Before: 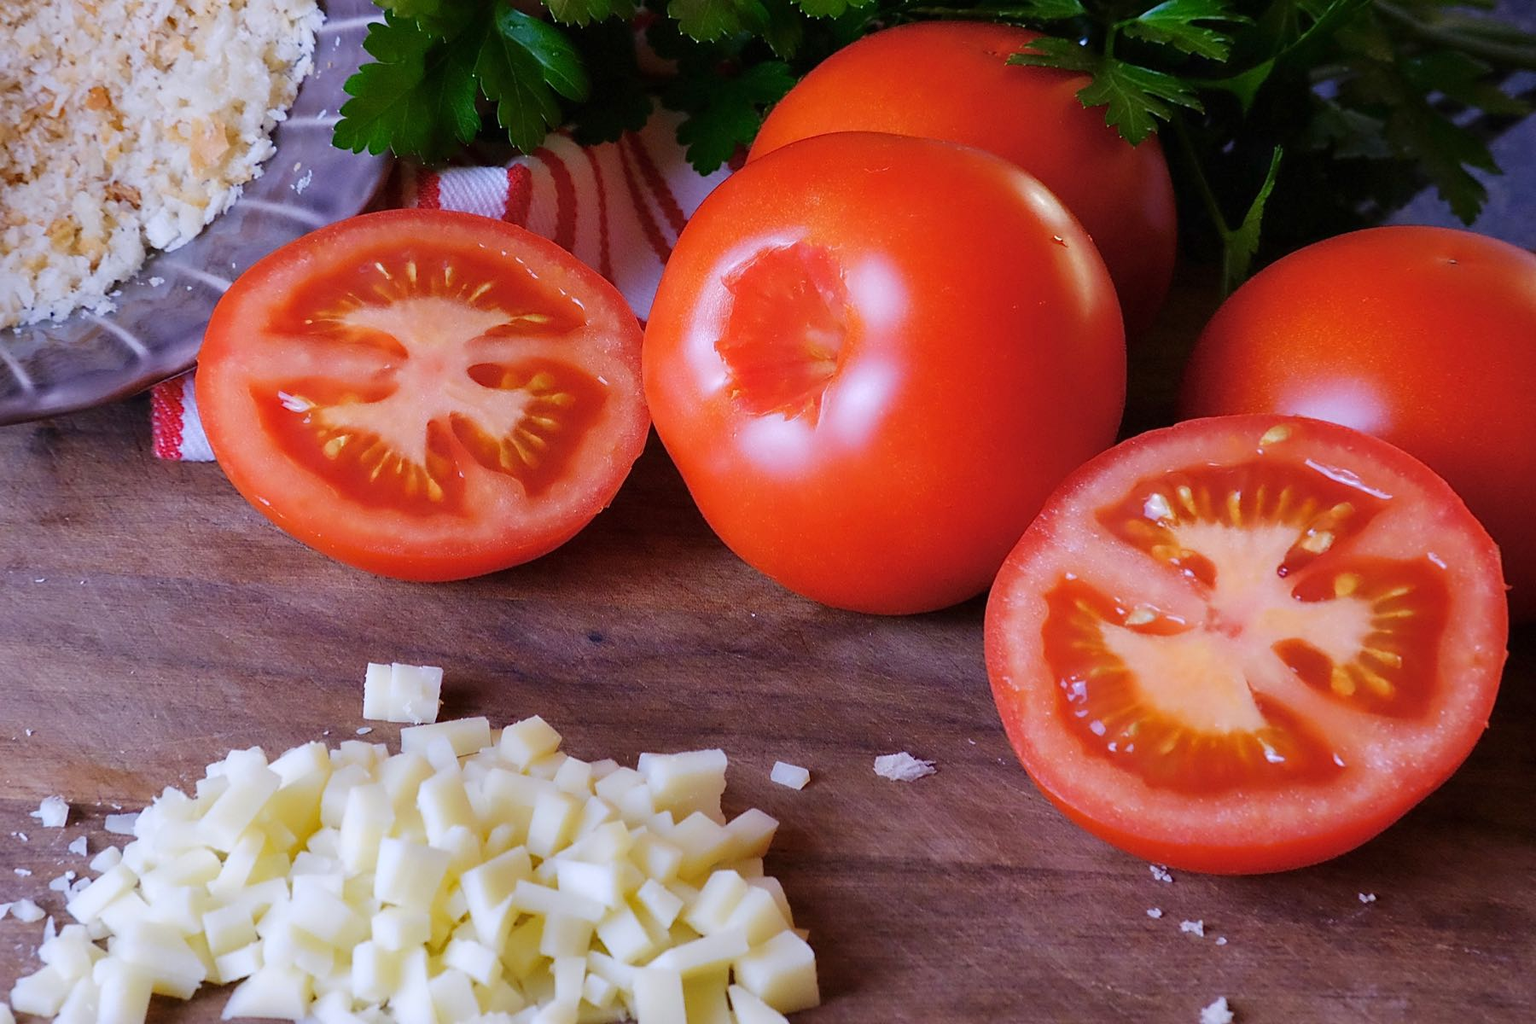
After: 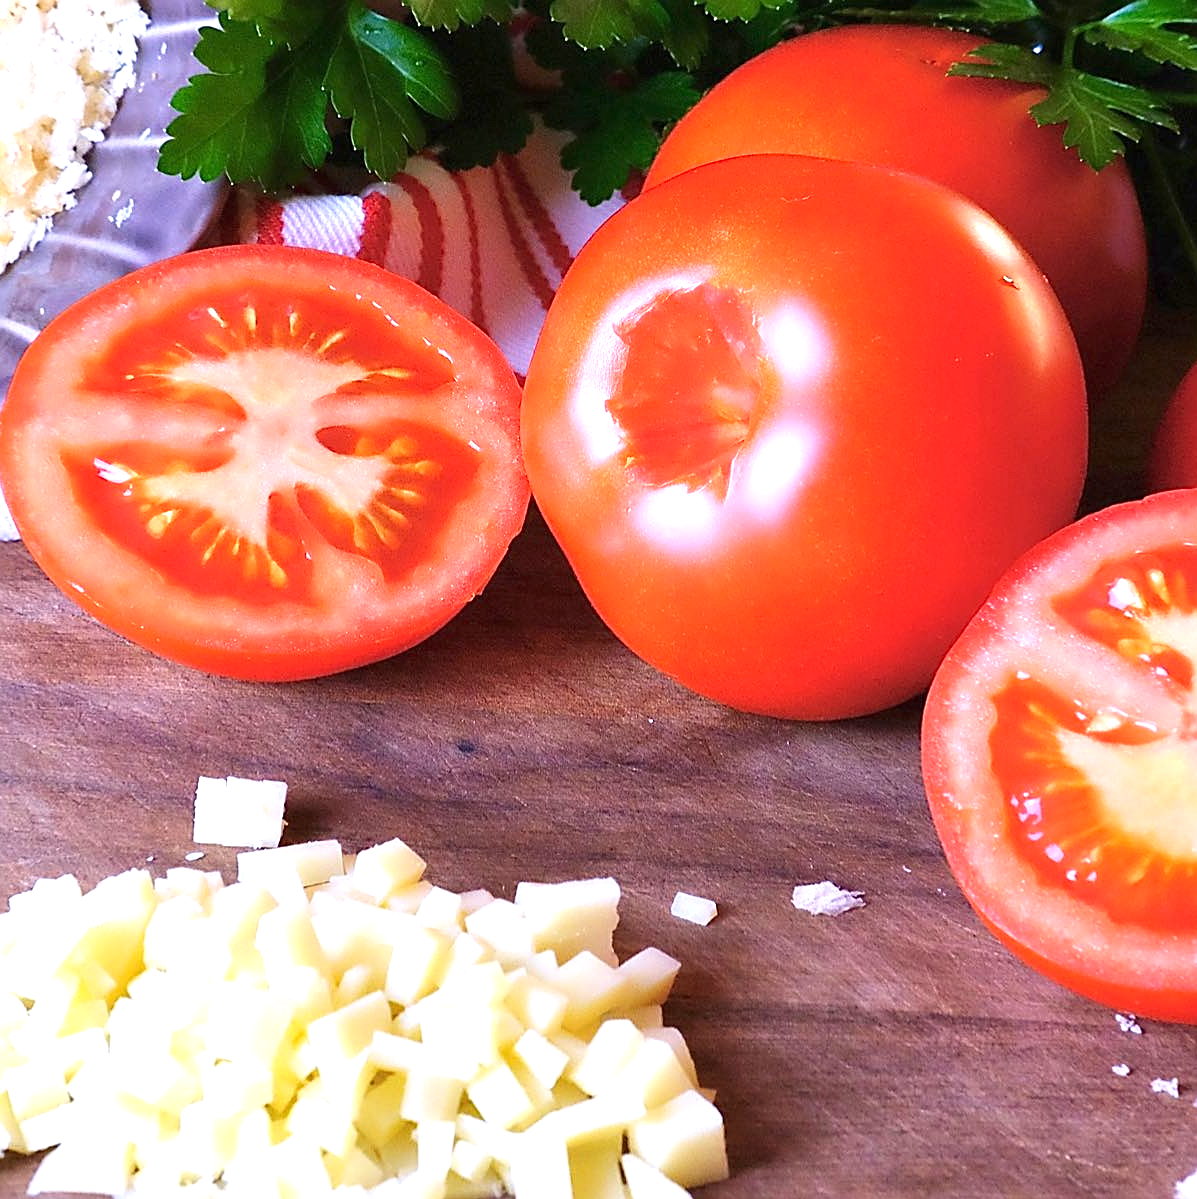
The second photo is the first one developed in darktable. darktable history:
tone equalizer: on, module defaults
crop and rotate: left 12.908%, right 20.569%
sharpen: on, module defaults
exposure: black level correction 0, exposure 1.105 EV, compensate highlight preservation false
